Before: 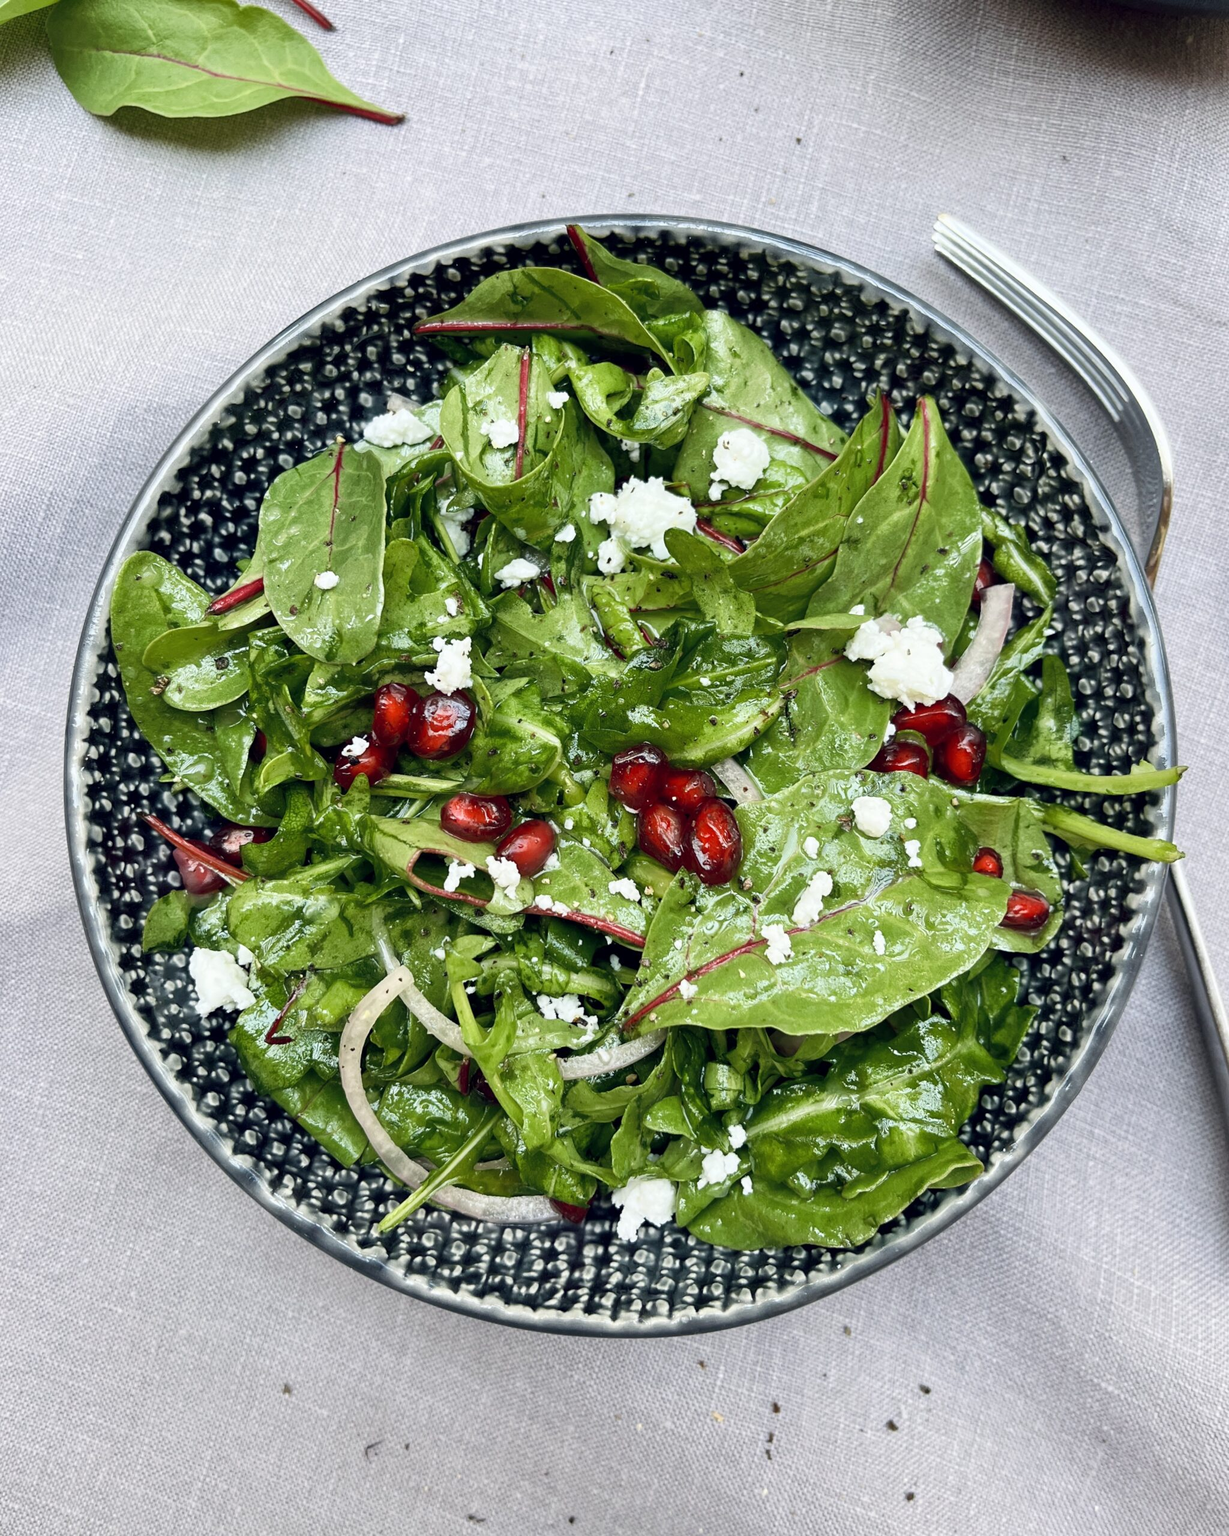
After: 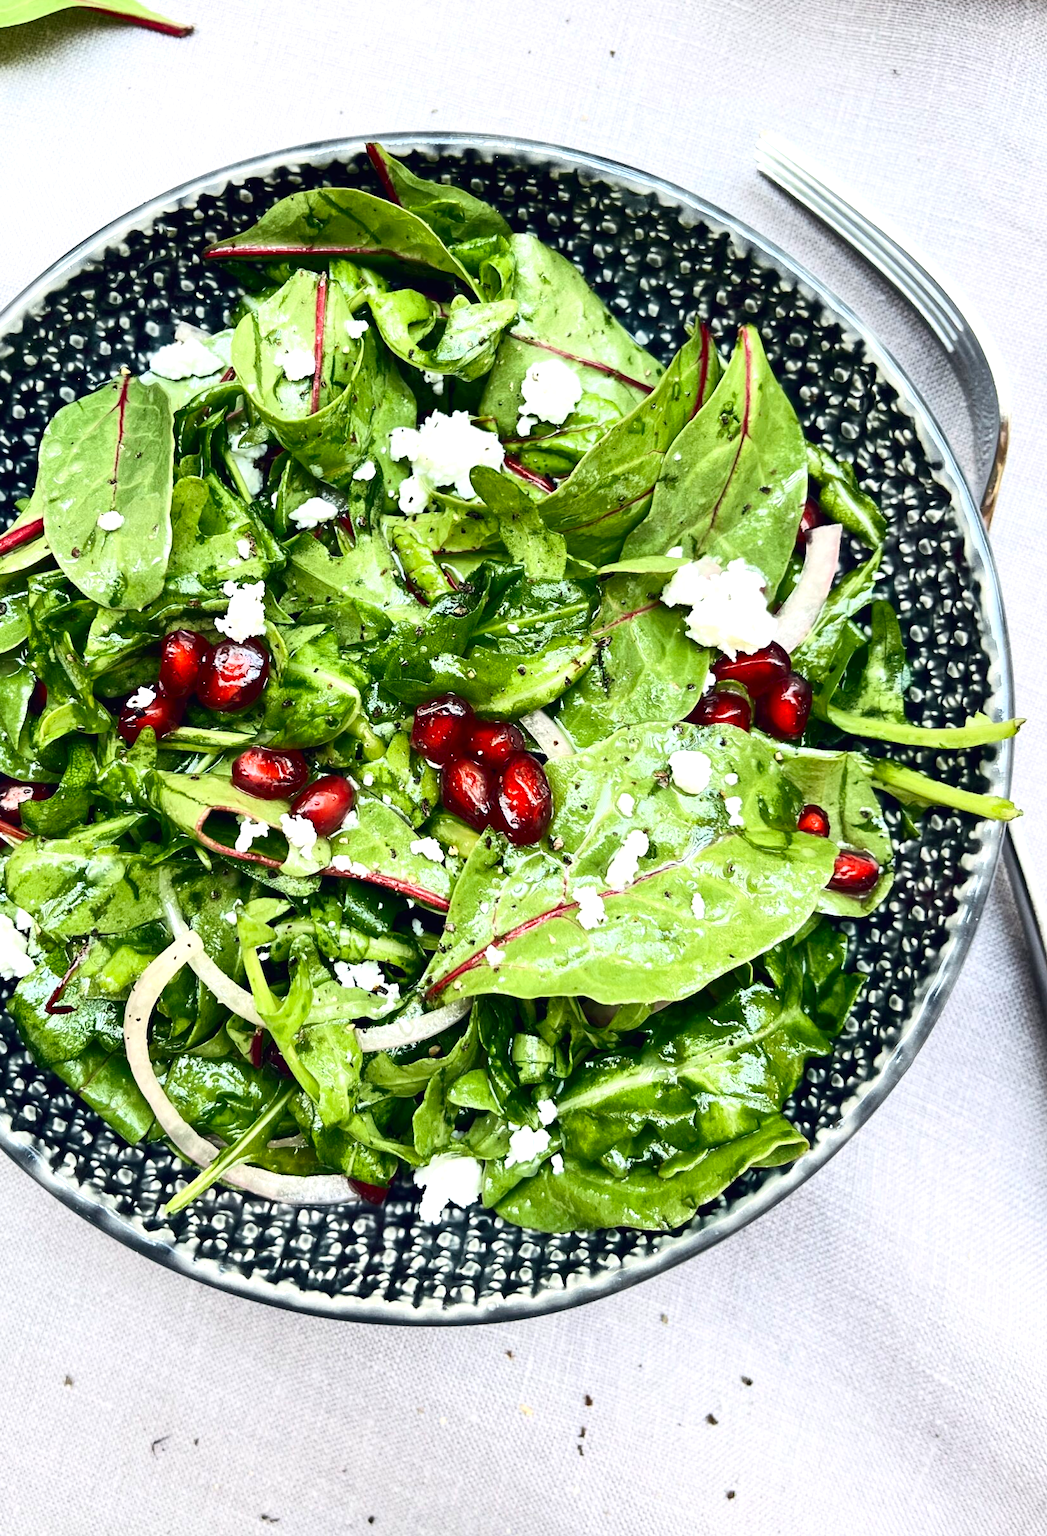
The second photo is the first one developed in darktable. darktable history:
exposure: black level correction -0.002, exposure 0.529 EV, compensate highlight preservation false
crop and rotate: left 18.138%, top 5.907%, right 1.676%
contrast brightness saturation: contrast 0.277
